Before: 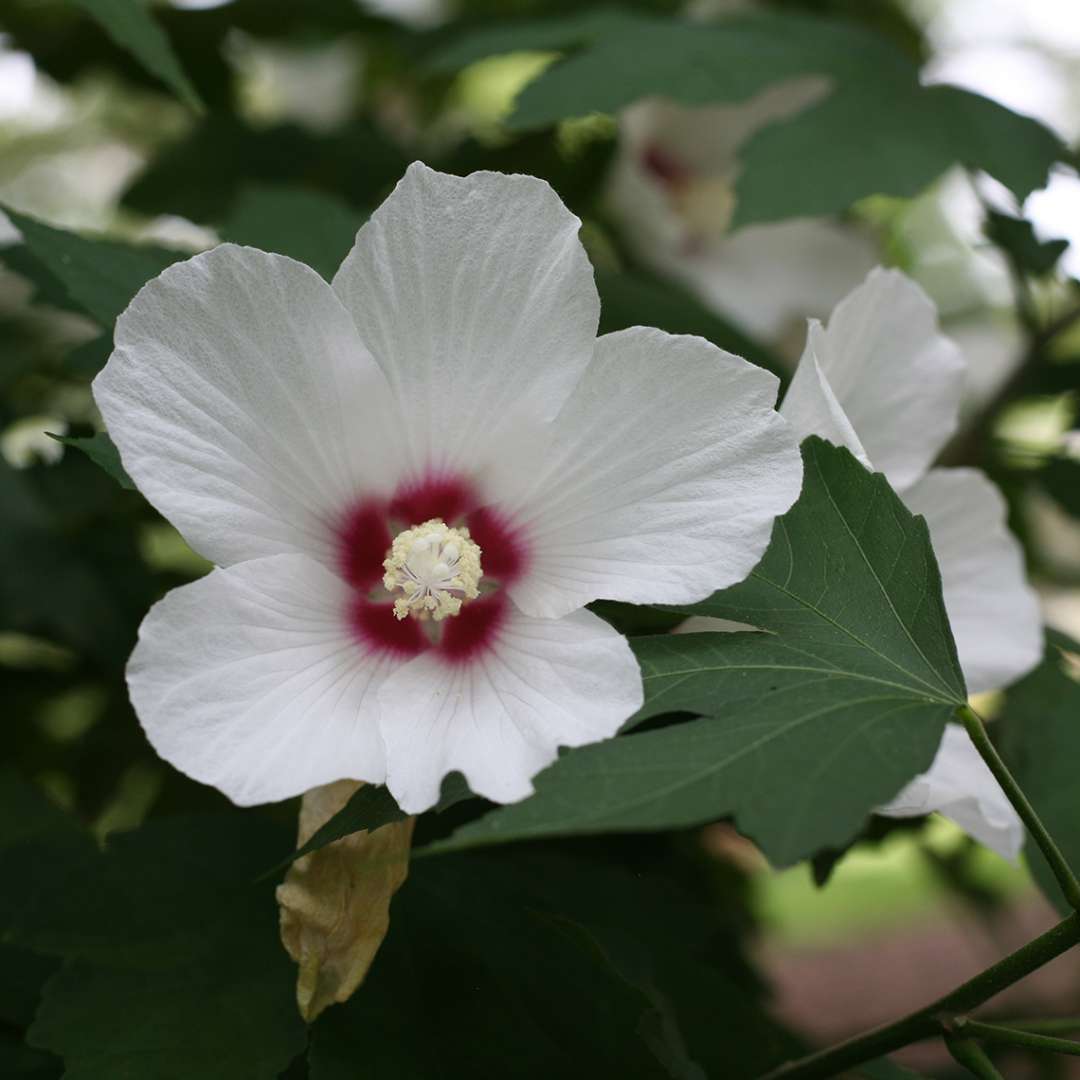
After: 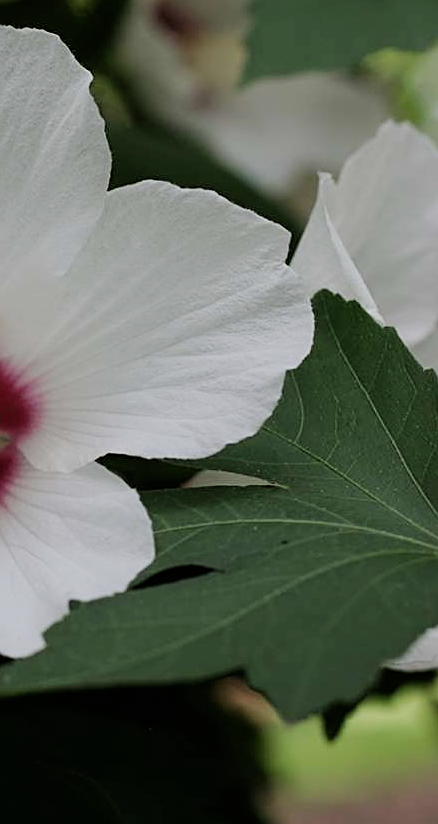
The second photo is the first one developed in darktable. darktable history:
filmic rgb: black relative exposure -7.65 EV, white relative exposure 4.56 EV, hardness 3.61, contrast 1.051
crop: left 45.298%, top 13.568%, right 14.06%, bottom 10.104%
sharpen: on, module defaults
